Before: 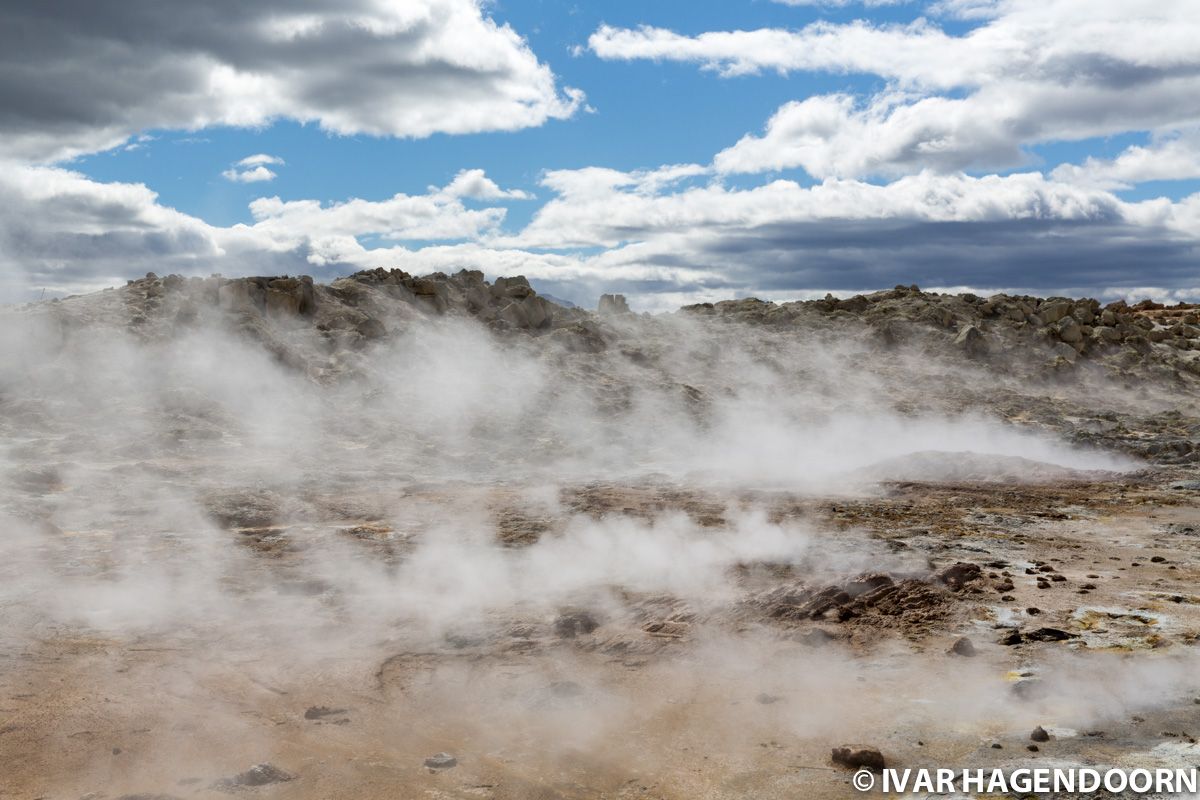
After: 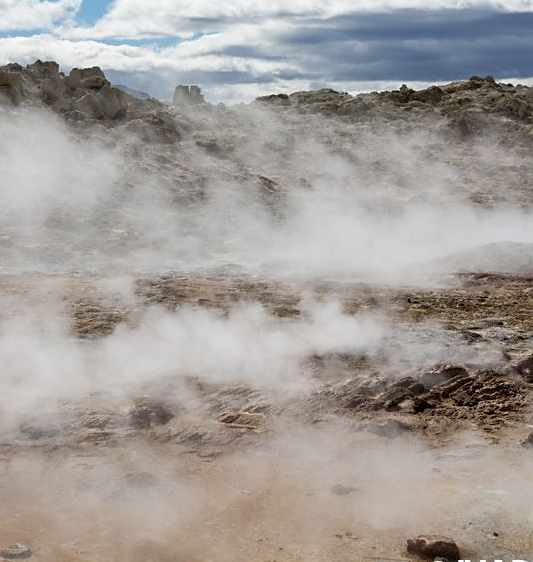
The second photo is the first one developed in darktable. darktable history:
crop: left 35.432%, top 26.233%, right 20.145%, bottom 3.432%
sharpen: radius 1.864, amount 0.398, threshold 1.271
